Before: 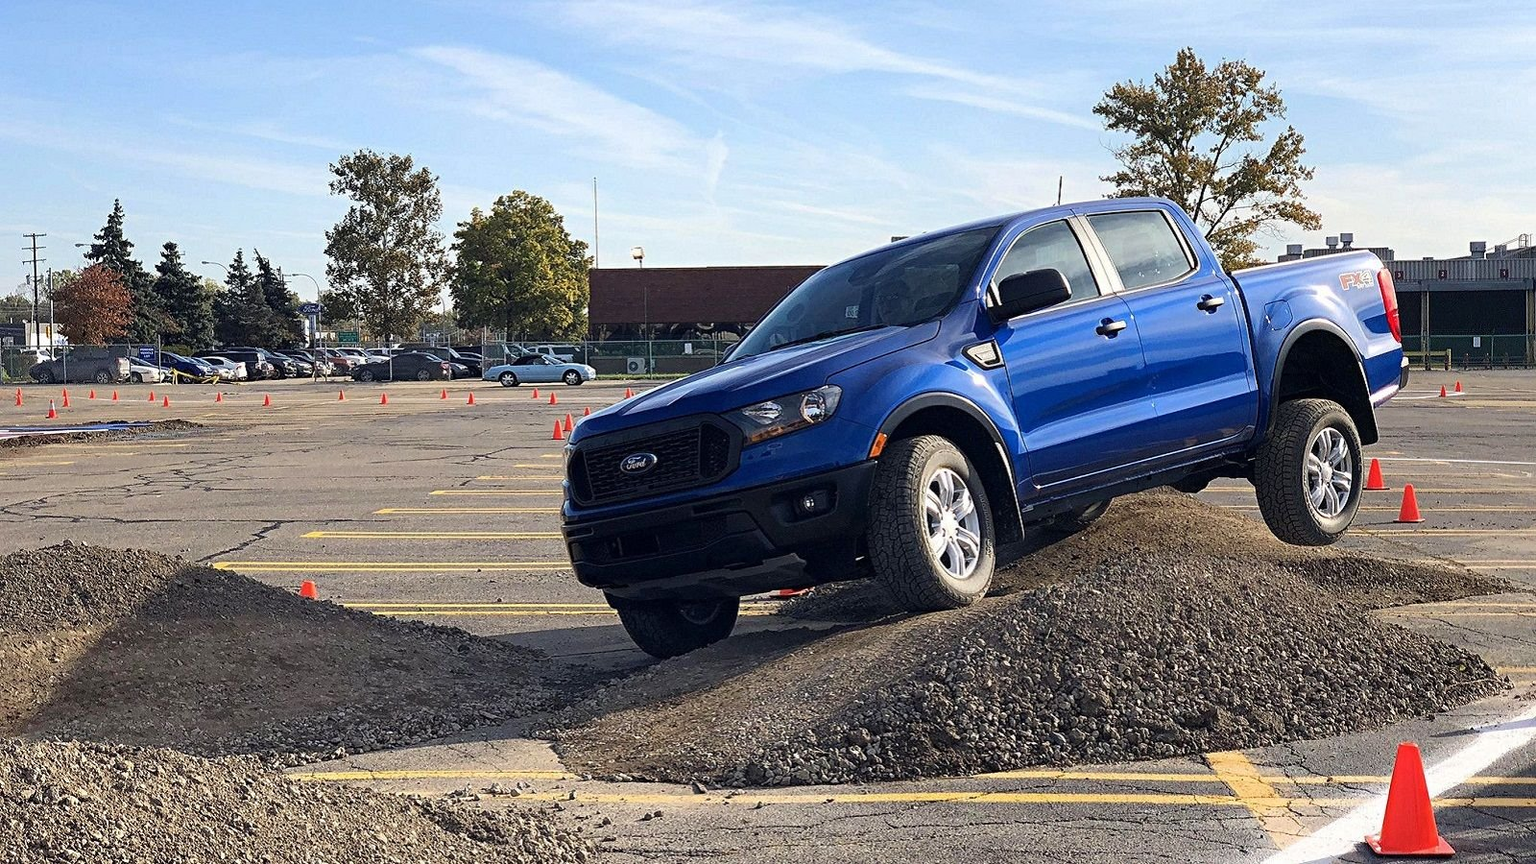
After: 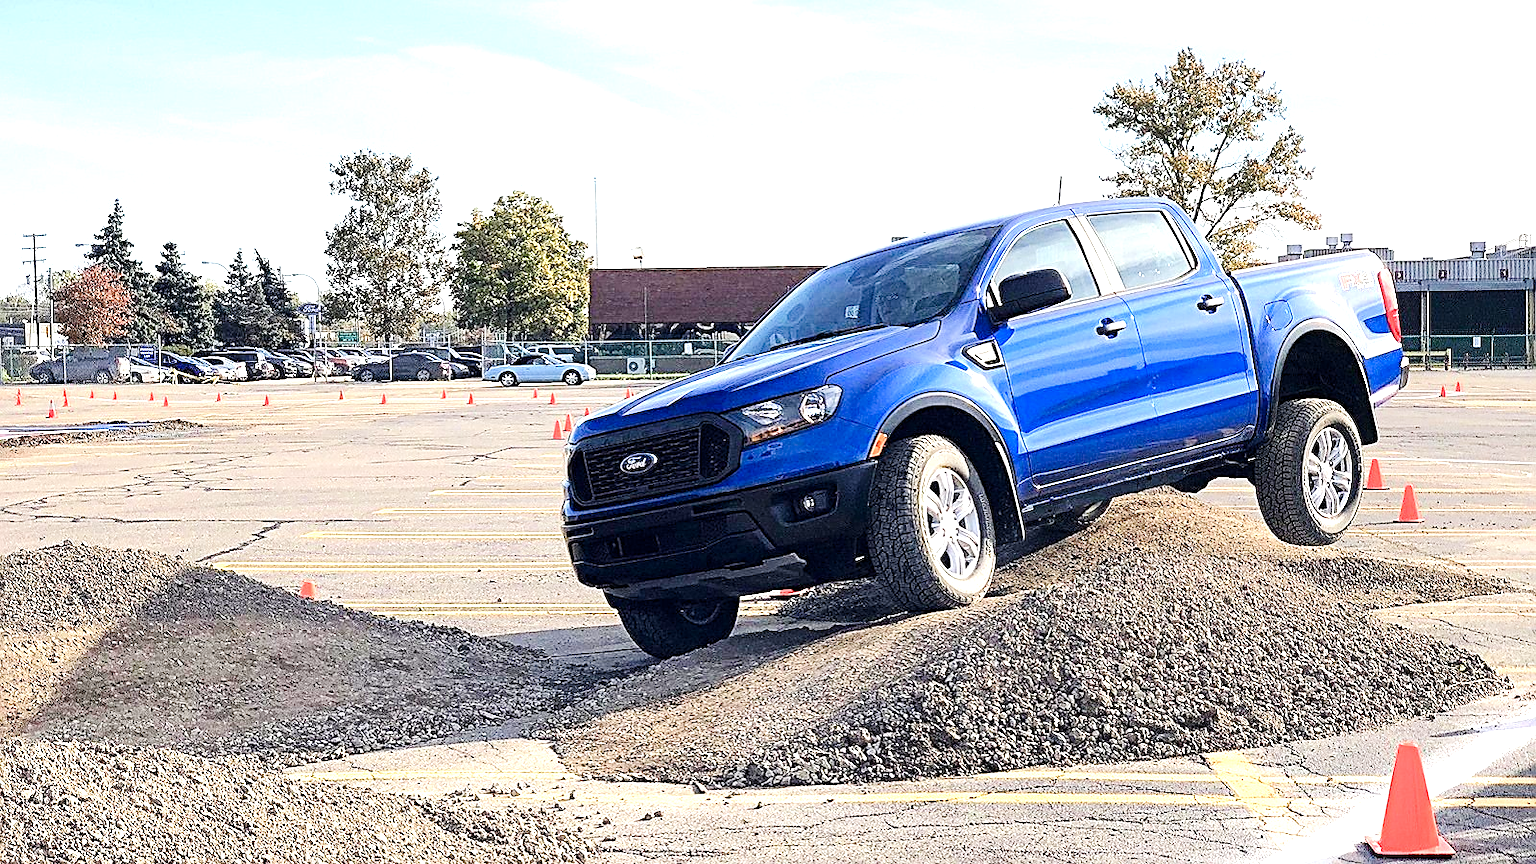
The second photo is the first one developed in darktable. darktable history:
sharpen: on, module defaults
exposure: exposure 0.641 EV, compensate exposure bias true, compensate highlight preservation false
color balance rgb: highlights gain › luminance 14.723%, perceptual saturation grading › global saturation 20%, perceptual saturation grading › highlights -49.042%, perceptual saturation grading › shadows 23.925%, global vibrance 6.02%
tone equalizer: -7 EV 0.154 EV, -6 EV 0.587 EV, -5 EV 1.12 EV, -4 EV 1.29 EV, -3 EV 1.12 EV, -2 EV 0.6 EV, -1 EV 0.15 EV, edges refinement/feathering 500, mask exposure compensation -1.57 EV, preserve details no
